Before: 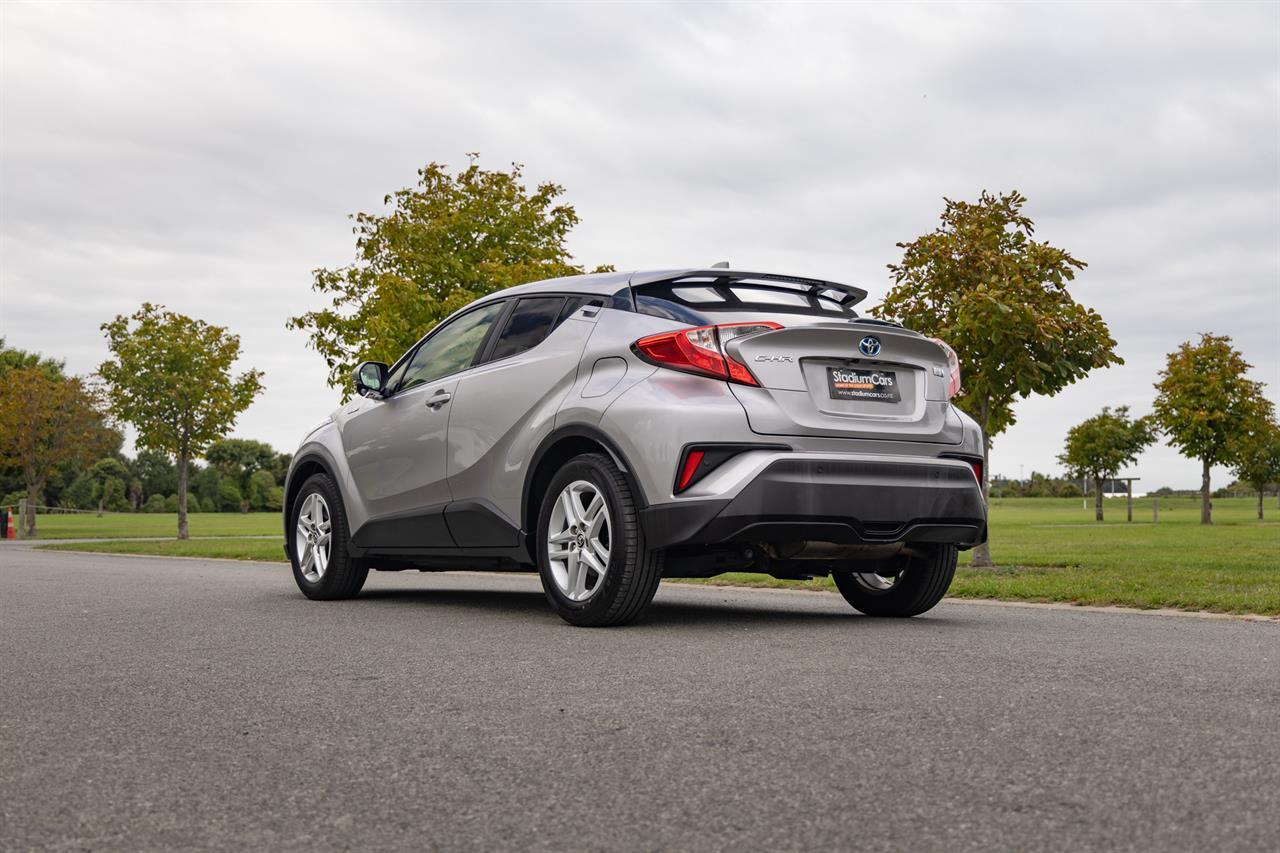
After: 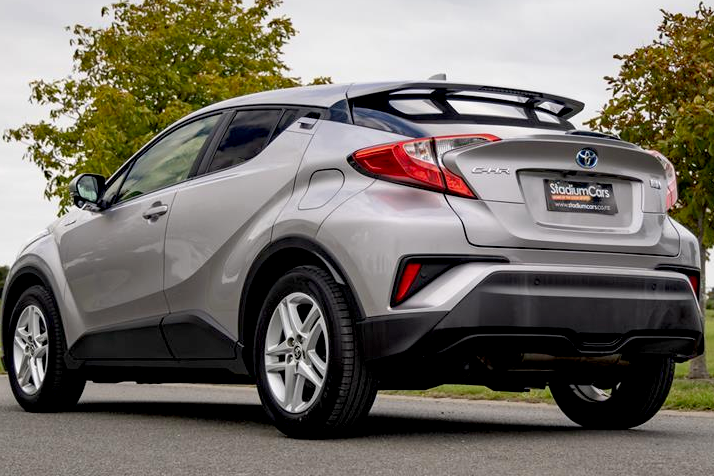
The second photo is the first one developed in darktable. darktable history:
exposure: black level correction 0.011, compensate highlight preservation false
crop and rotate: left 22.13%, top 22.054%, right 22.026%, bottom 22.102%
